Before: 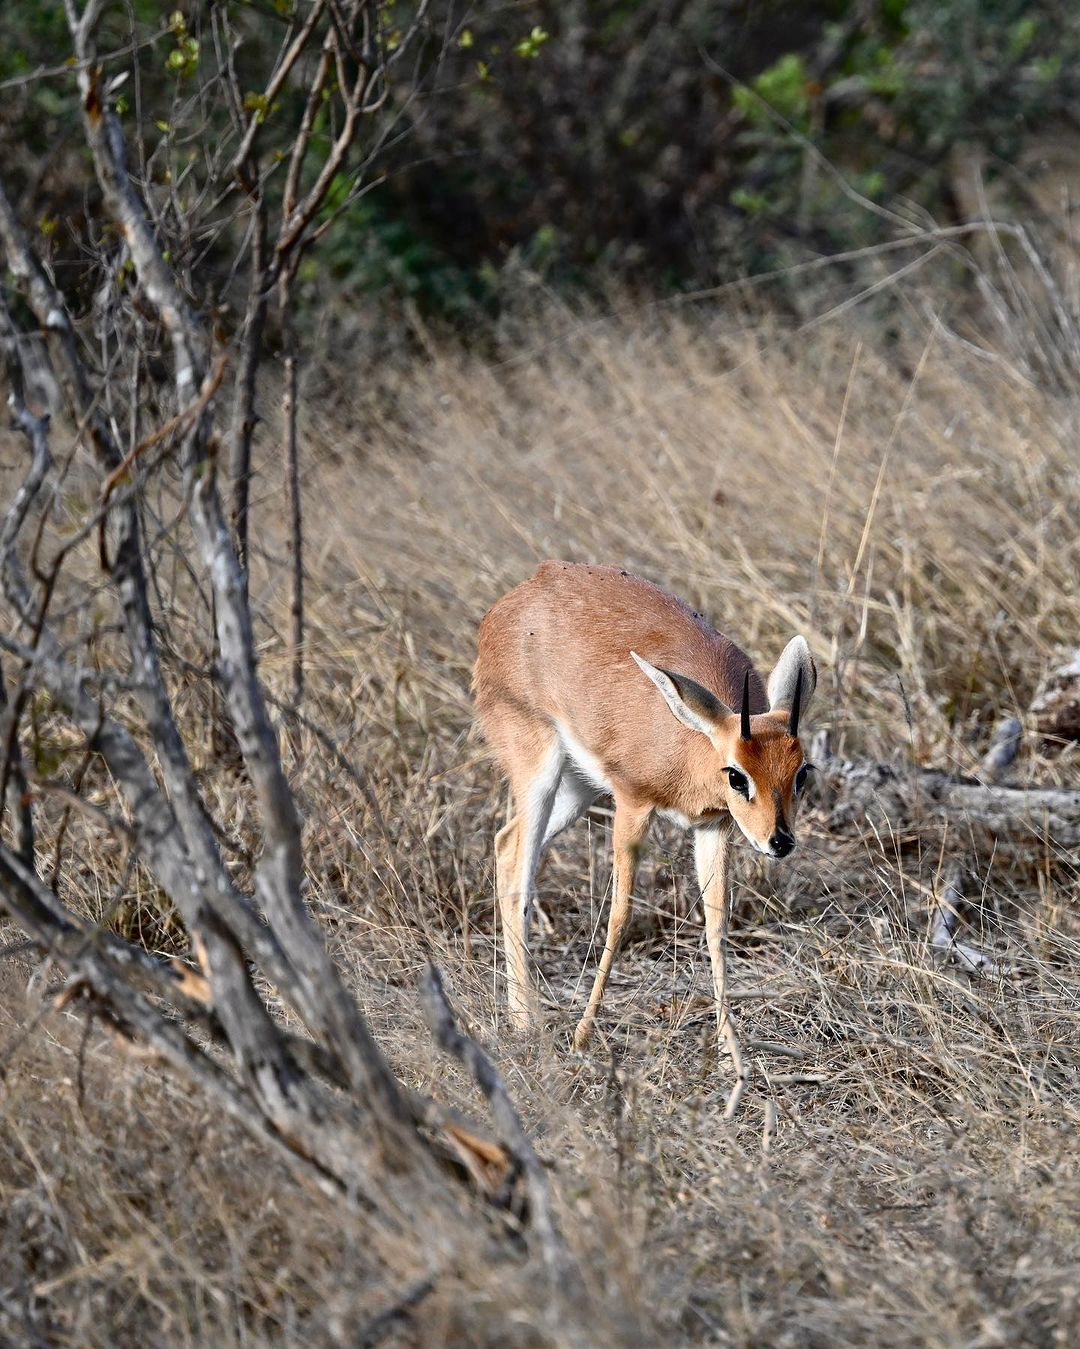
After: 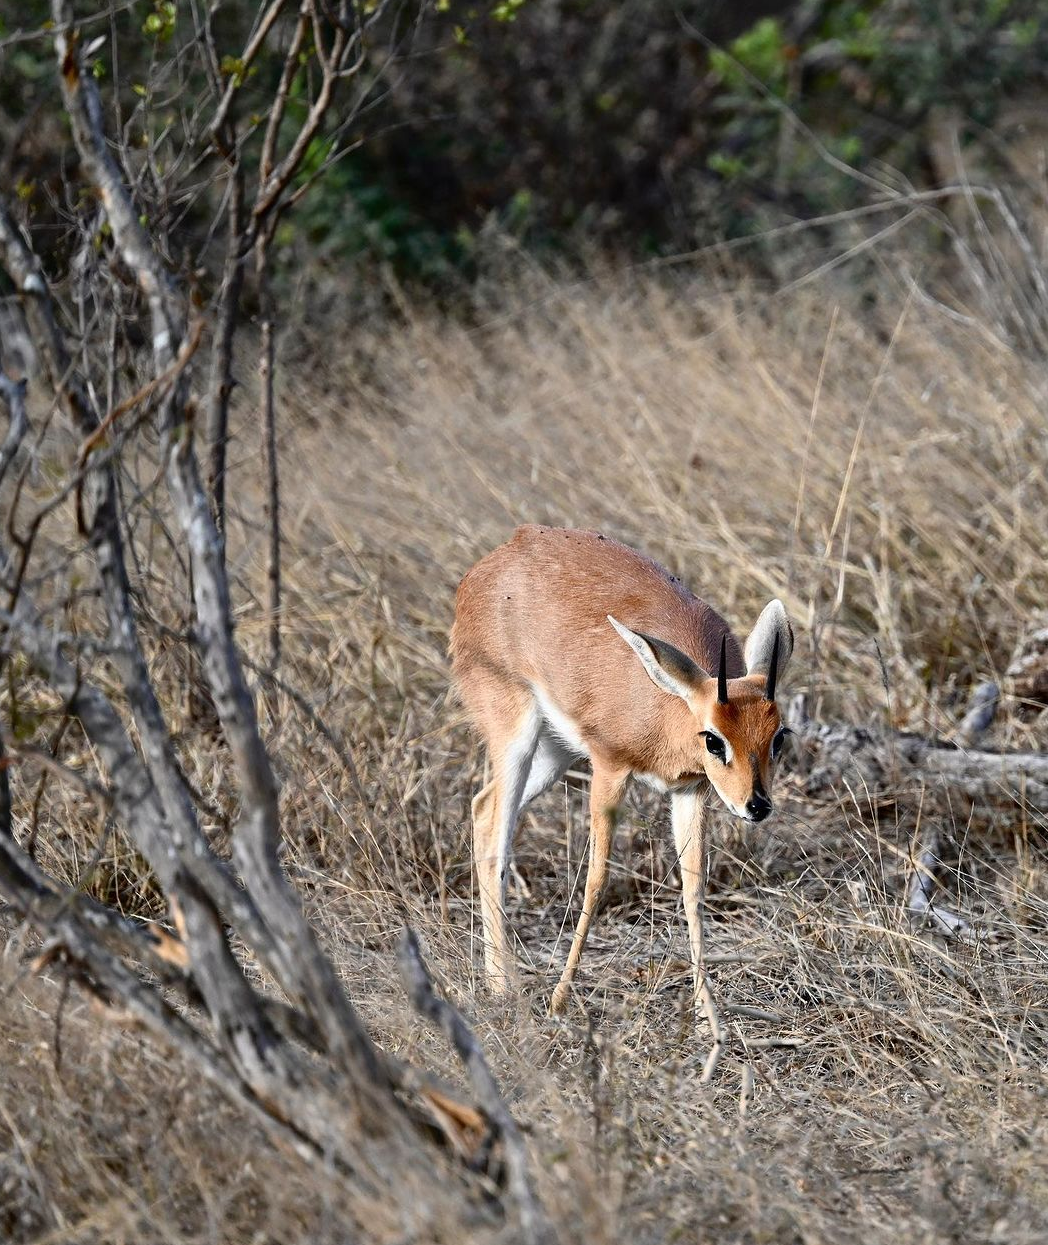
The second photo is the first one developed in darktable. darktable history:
crop: left 2.132%, top 2.74%, right 0.775%, bottom 4.896%
